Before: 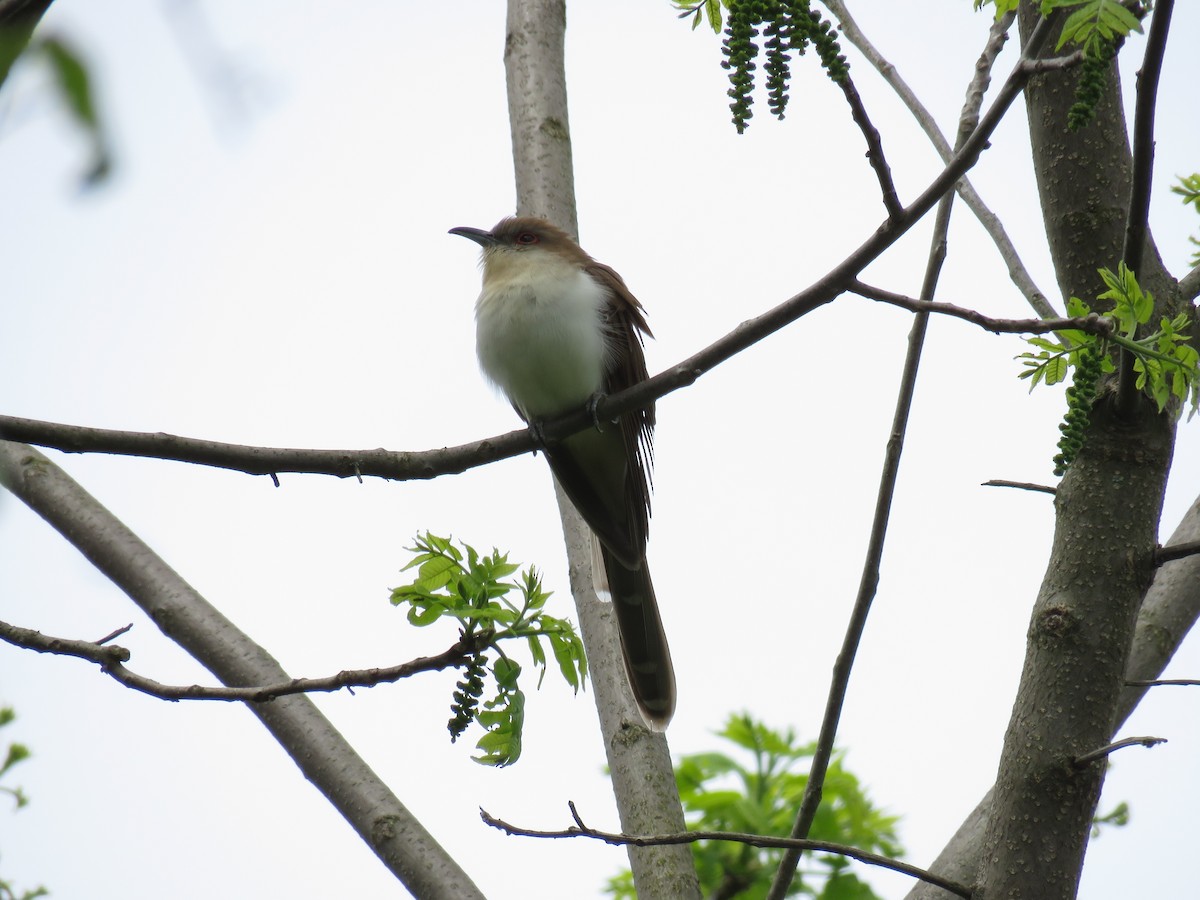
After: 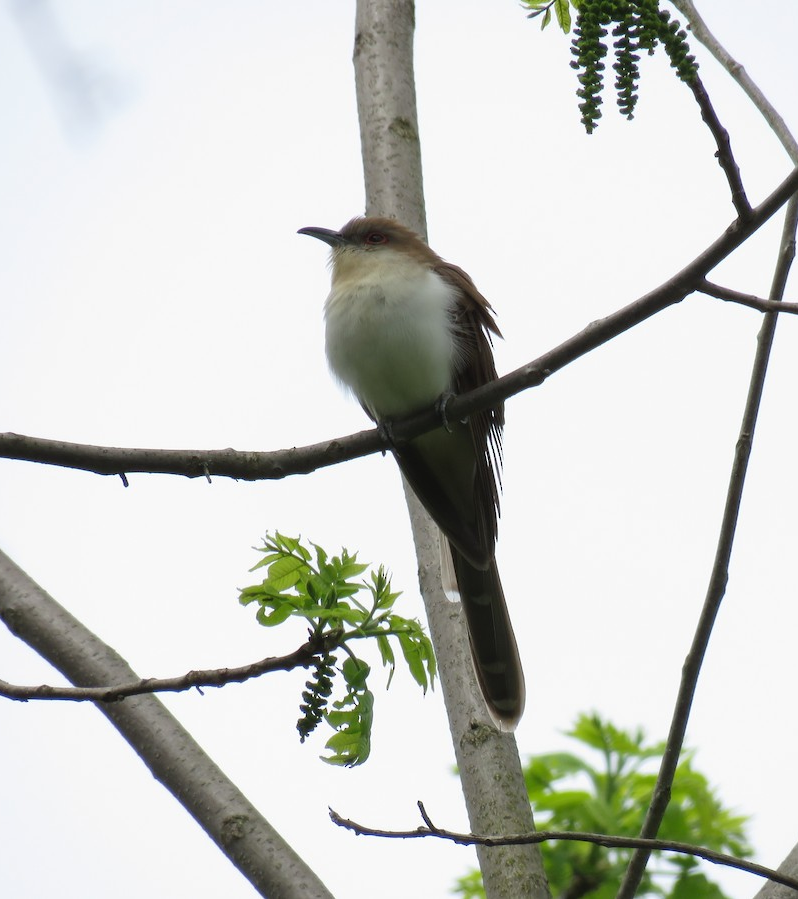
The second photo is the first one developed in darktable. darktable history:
crop and rotate: left 12.648%, right 20.777%
